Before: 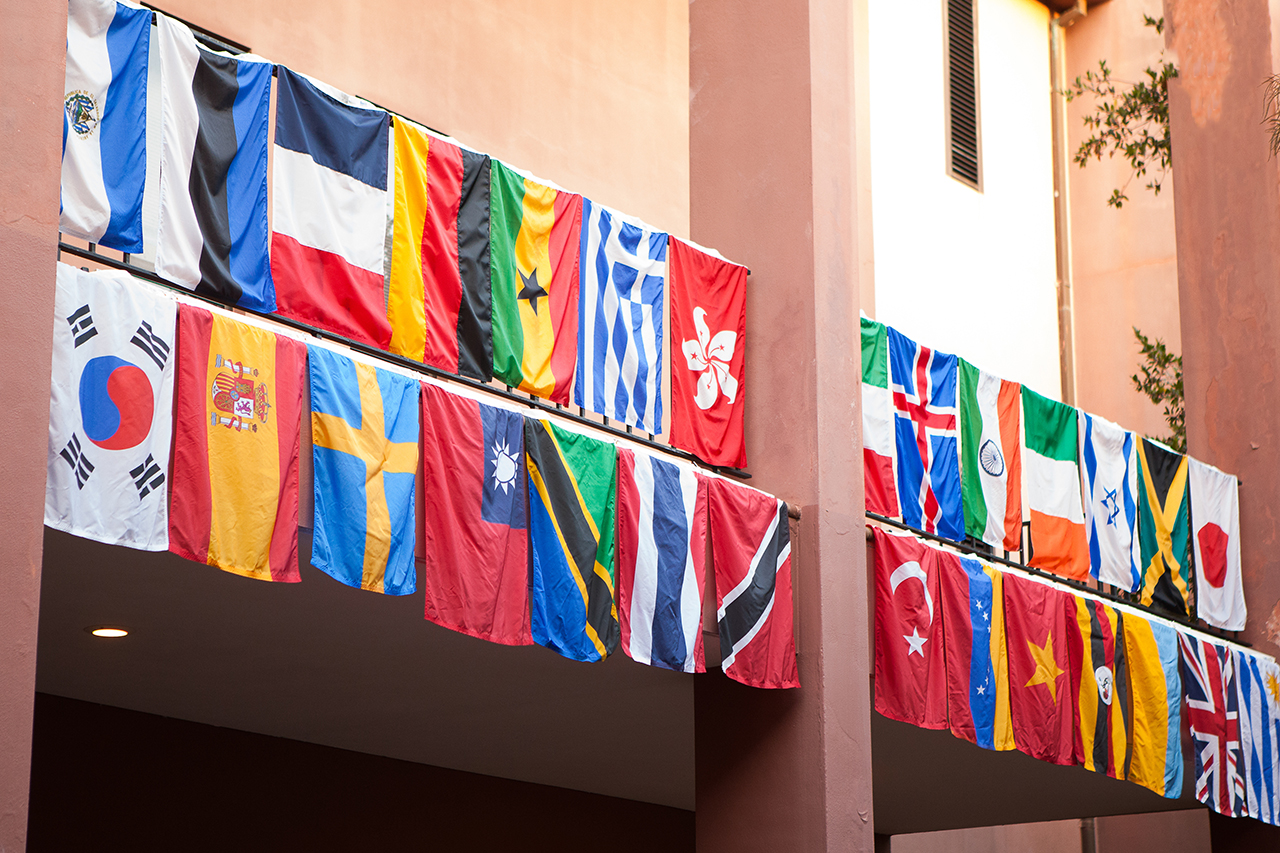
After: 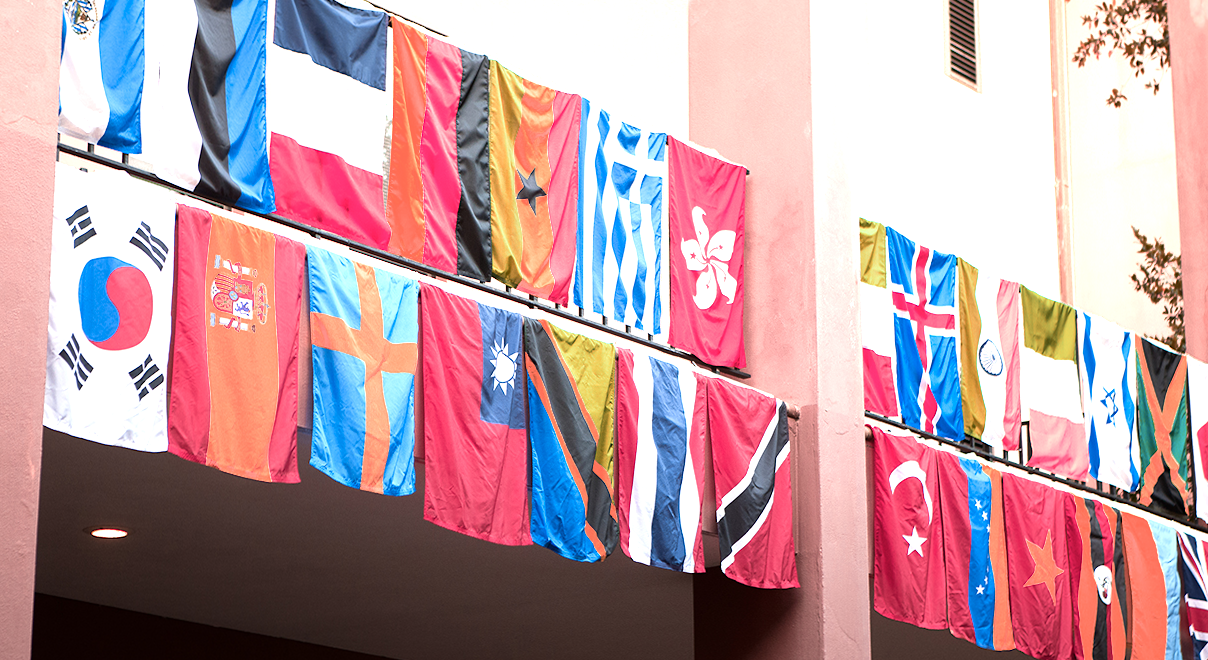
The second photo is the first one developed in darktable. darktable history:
contrast brightness saturation: contrast 0.111, saturation -0.163
crop and rotate: angle 0.065°, top 11.728%, right 5.439%, bottom 10.717%
exposure: black level correction 0.001, exposure 0.5 EV, compensate highlight preservation false
color zones: curves: ch0 [(0.006, 0.385) (0.143, 0.563) (0.243, 0.321) (0.352, 0.464) (0.516, 0.456) (0.625, 0.5) (0.75, 0.5) (0.875, 0.5)]; ch1 [(0, 0.5) (0.134, 0.504) (0.246, 0.463) (0.421, 0.515) (0.5, 0.56) (0.625, 0.5) (0.75, 0.5) (0.875, 0.5)]; ch2 [(0, 0.5) (0.131, 0.426) (0.307, 0.289) (0.38, 0.188) (0.513, 0.216) (0.625, 0.548) (0.75, 0.468) (0.838, 0.396) (0.971, 0.311)]
tone equalizer: -8 EV -0.387 EV, -7 EV -0.429 EV, -6 EV -0.37 EV, -5 EV -0.253 EV, -3 EV 0.199 EV, -2 EV 0.32 EV, -1 EV 0.39 EV, +0 EV 0.393 EV
